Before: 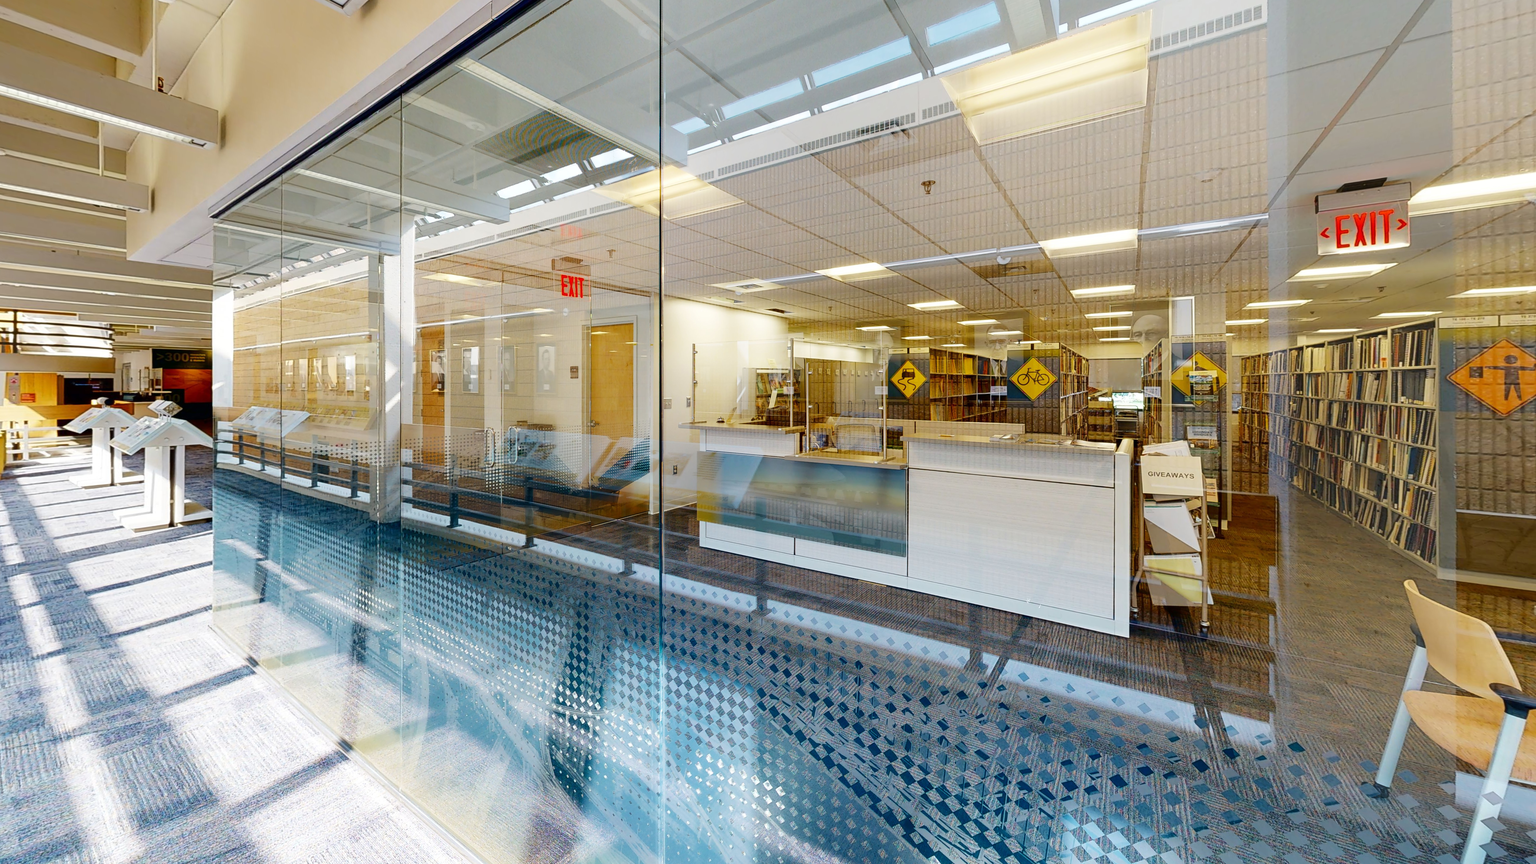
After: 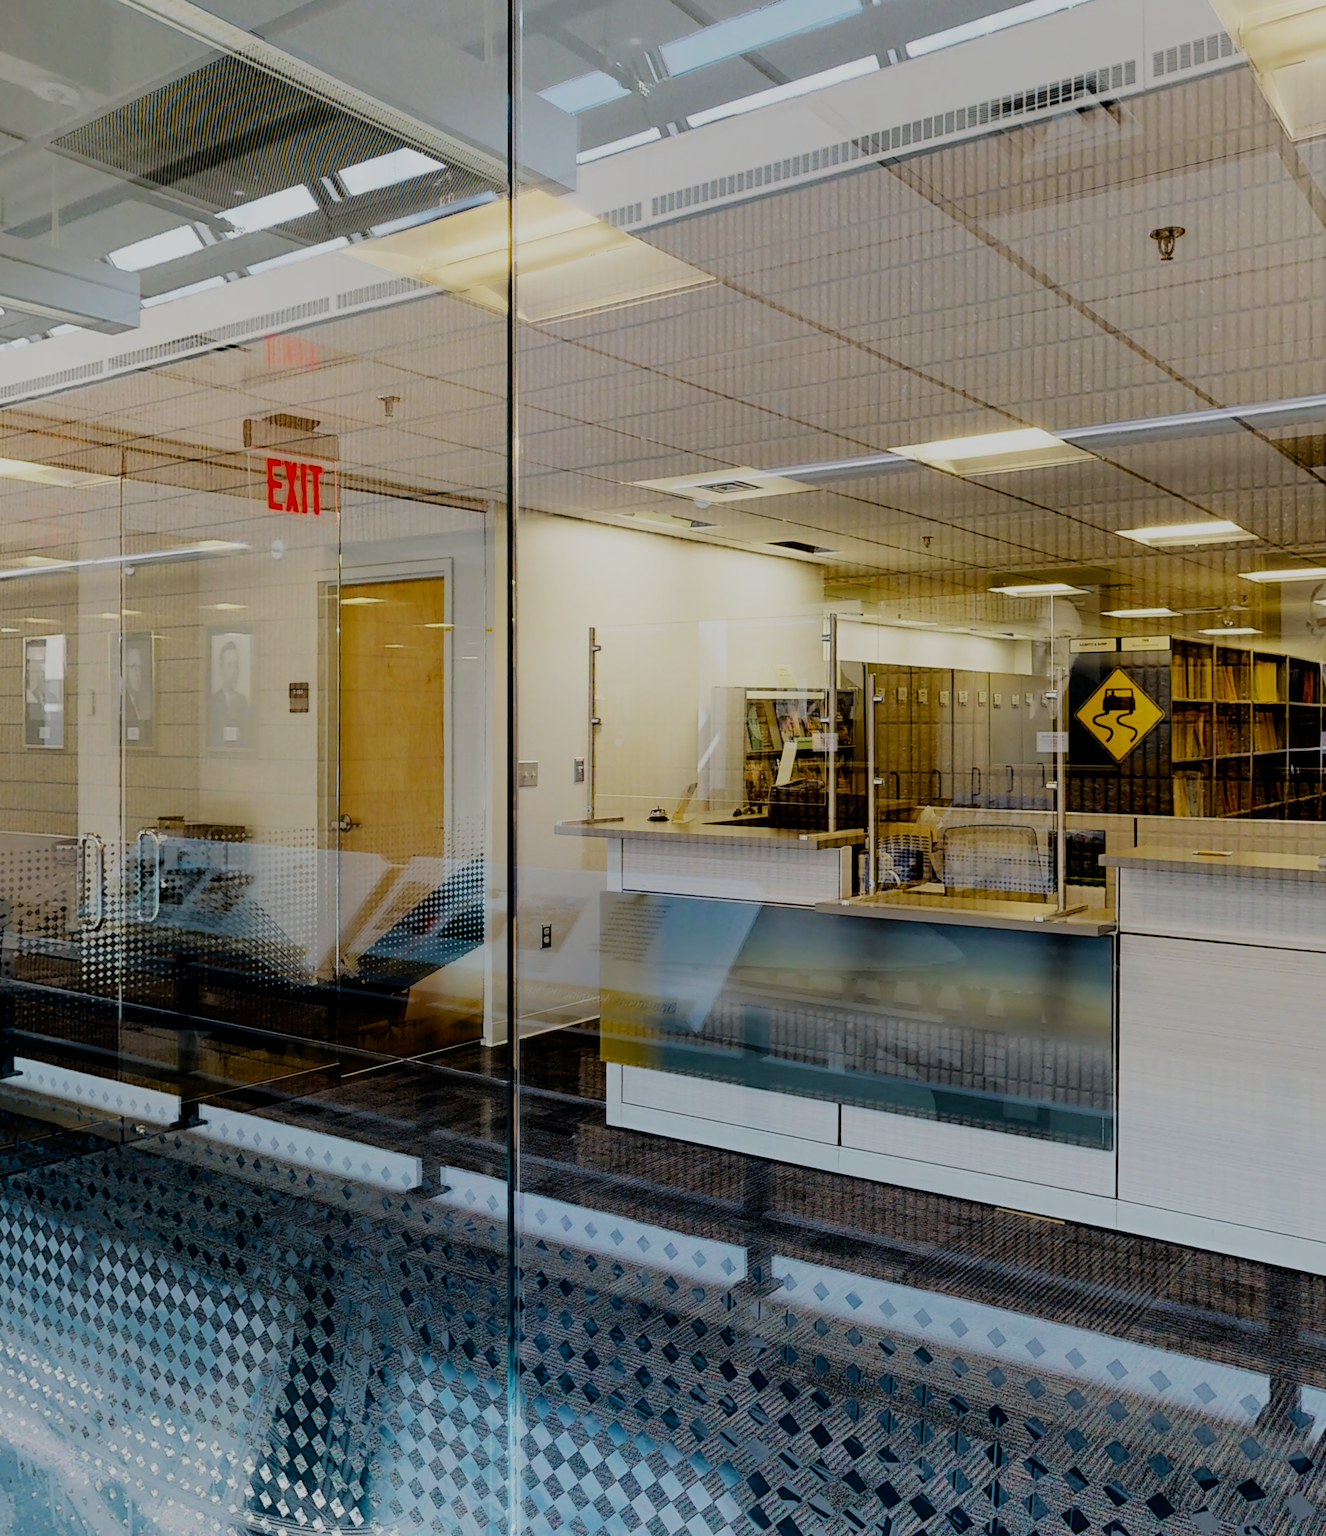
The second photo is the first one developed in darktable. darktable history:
exposure: black level correction 0.009, exposure -0.637 EV, compensate highlight preservation false
filmic rgb: black relative exposure -5 EV, hardness 2.88, contrast 1.3
crop and rotate: left 29.476%, top 10.214%, right 35.32%, bottom 17.333%
